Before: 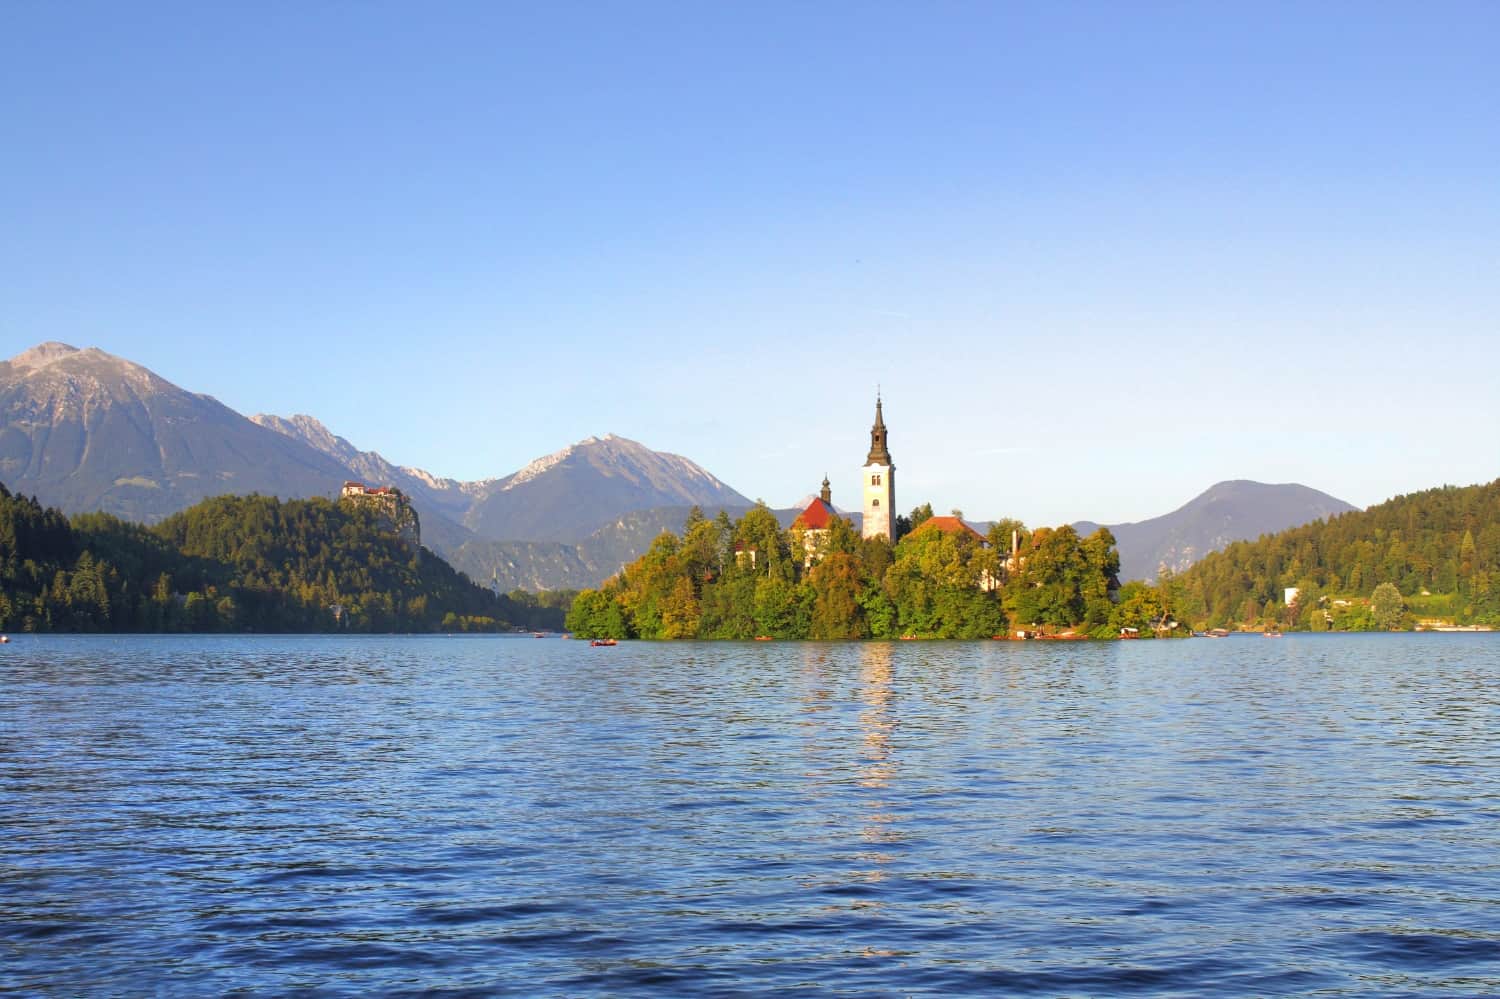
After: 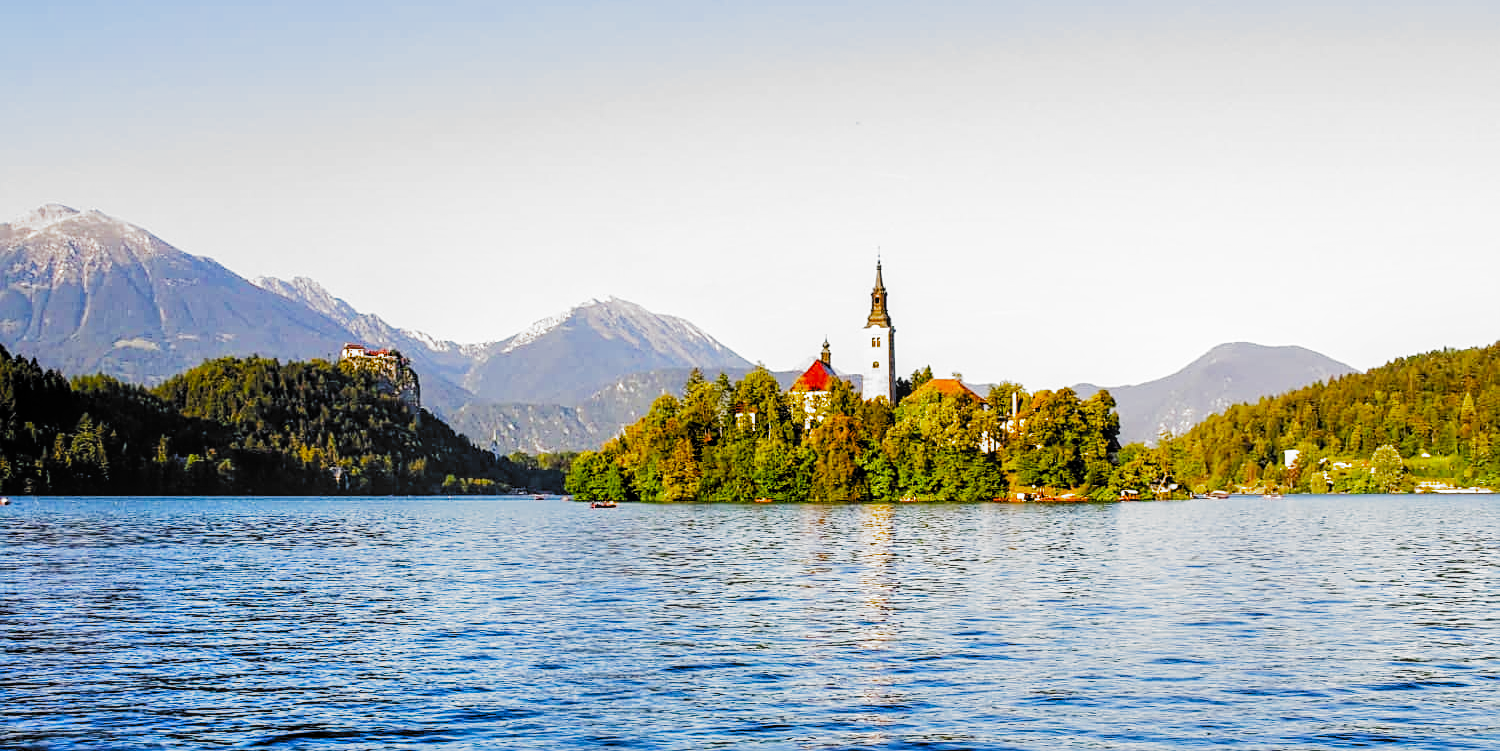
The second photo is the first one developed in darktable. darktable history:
crop: top 13.866%, bottom 10.862%
color balance rgb: perceptual saturation grading › global saturation 30.925%, perceptual brilliance grading › highlights 19.265%, perceptual brilliance grading › mid-tones 19.29%, perceptual brilliance grading › shadows -20.052%
local contrast: on, module defaults
filmic rgb: black relative exposure -5.13 EV, white relative exposure 3.98 EV, hardness 2.88, contrast 1.301, highlights saturation mix -31.16%, add noise in highlights 0.001, preserve chrominance no, color science v3 (2019), use custom middle-gray values true, contrast in highlights soft
levels: levels [0, 0.478, 1]
sharpen: on, module defaults
